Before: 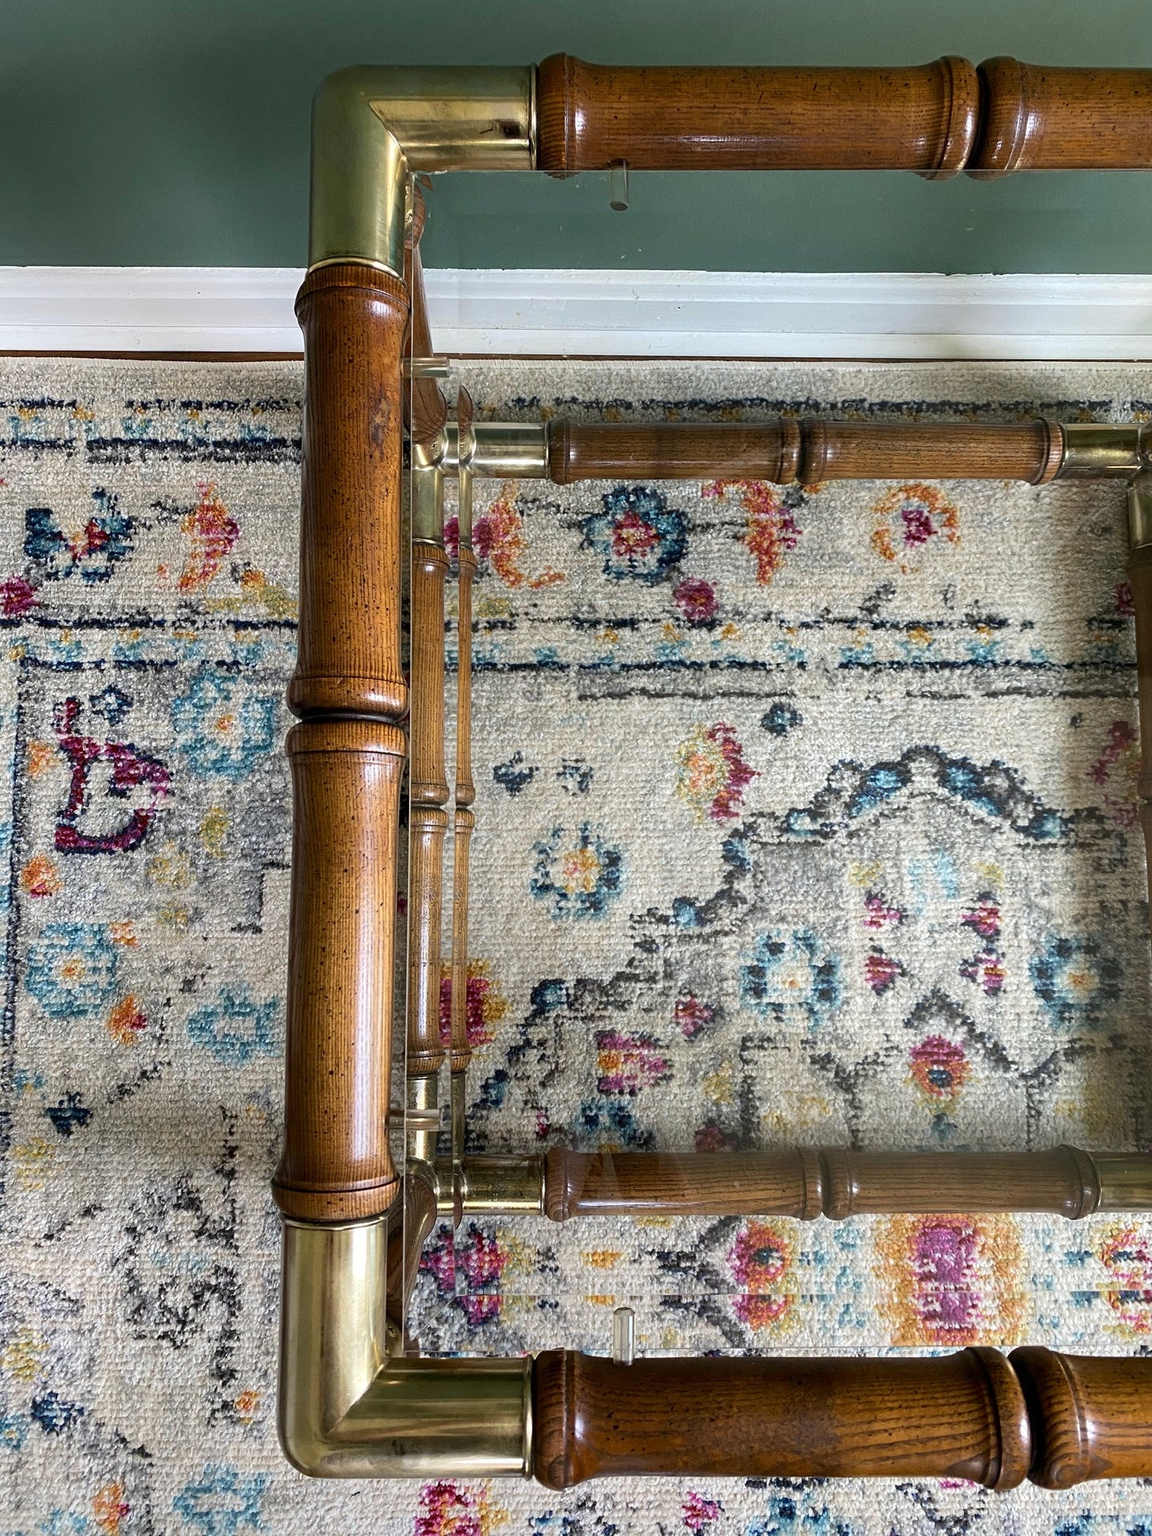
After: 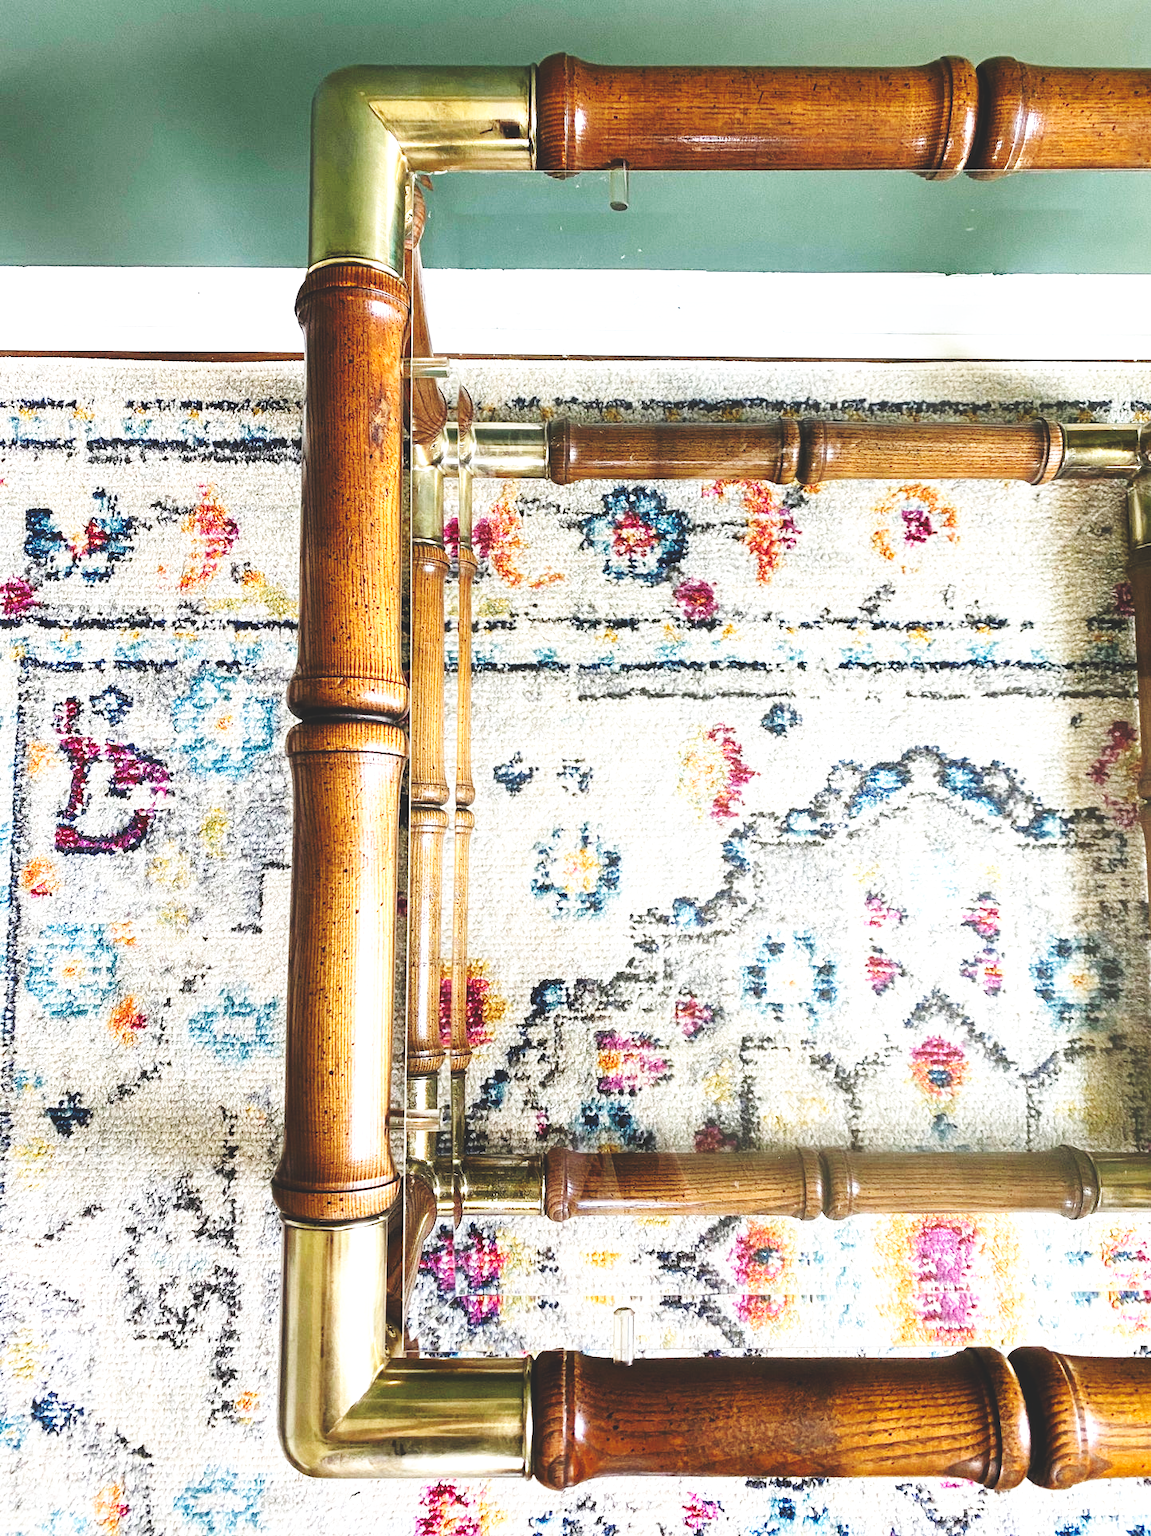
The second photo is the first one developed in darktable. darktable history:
exposure: black level correction 0.001, exposure 0.955 EV, compensate exposure bias true, compensate highlight preservation false
rgb curve: curves: ch0 [(0, 0.186) (0.314, 0.284) (0.775, 0.708) (1, 1)], compensate middle gray true, preserve colors none
base curve: curves: ch0 [(0, 0) (0, 0) (0.002, 0.001) (0.008, 0.003) (0.019, 0.011) (0.037, 0.037) (0.064, 0.11) (0.102, 0.232) (0.152, 0.379) (0.216, 0.524) (0.296, 0.665) (0.394, 0.789) (0.512, 0.881) (0.651, 0.945) (0.813, 0.986) (1, 1)], preserve colors none
